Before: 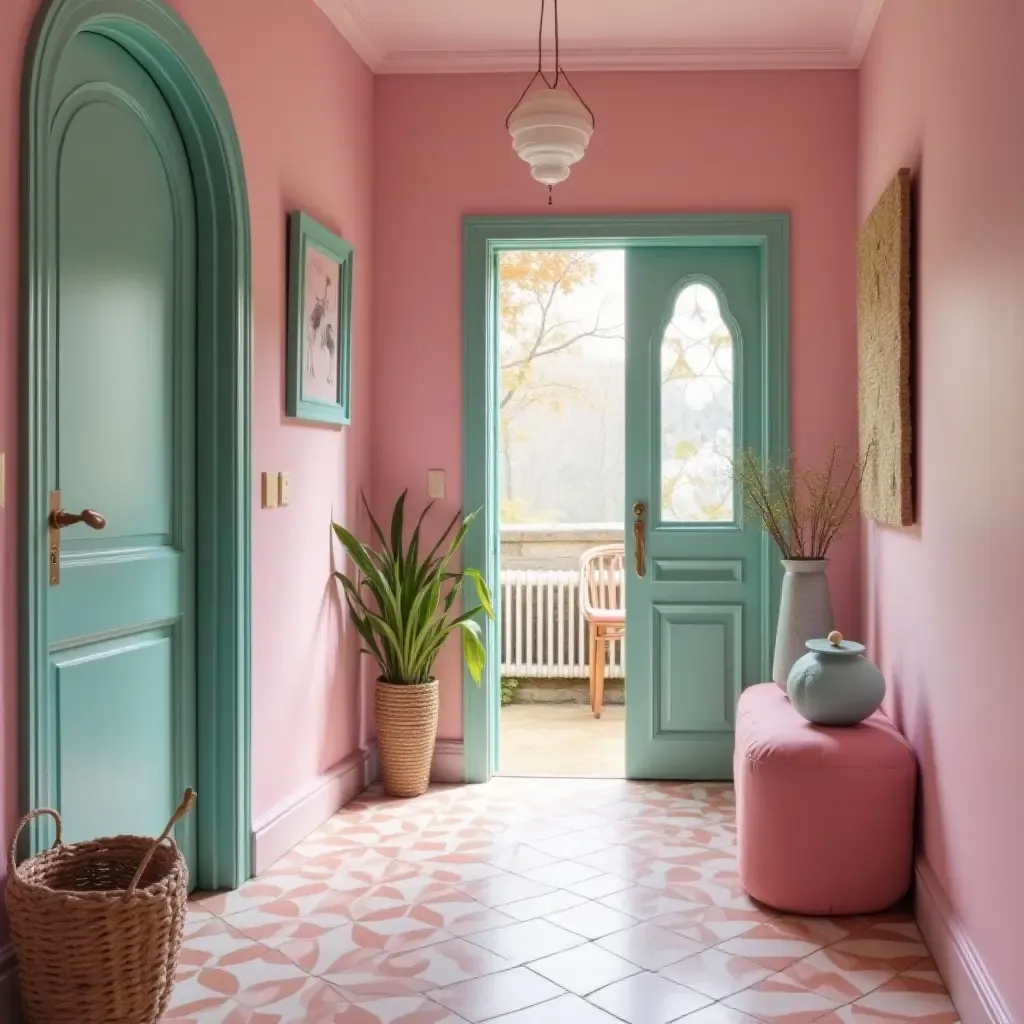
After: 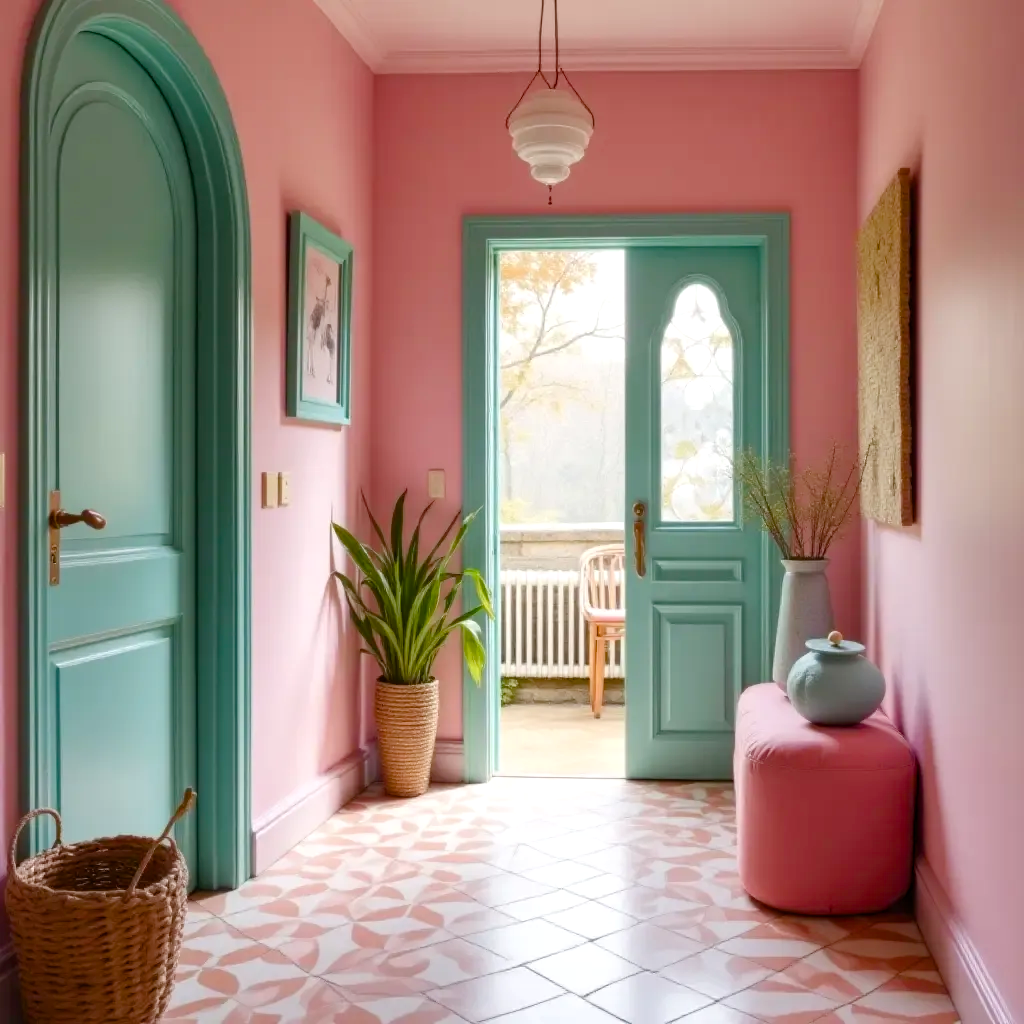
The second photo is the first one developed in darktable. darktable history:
color balance rgb: power › hue 173.82°, perceptual saturation grading › global saturation 20%, perceptual saturation grading › highlights -25.306%, perceptual saturation grading › shadows 49.435%, contrast 5.653%
